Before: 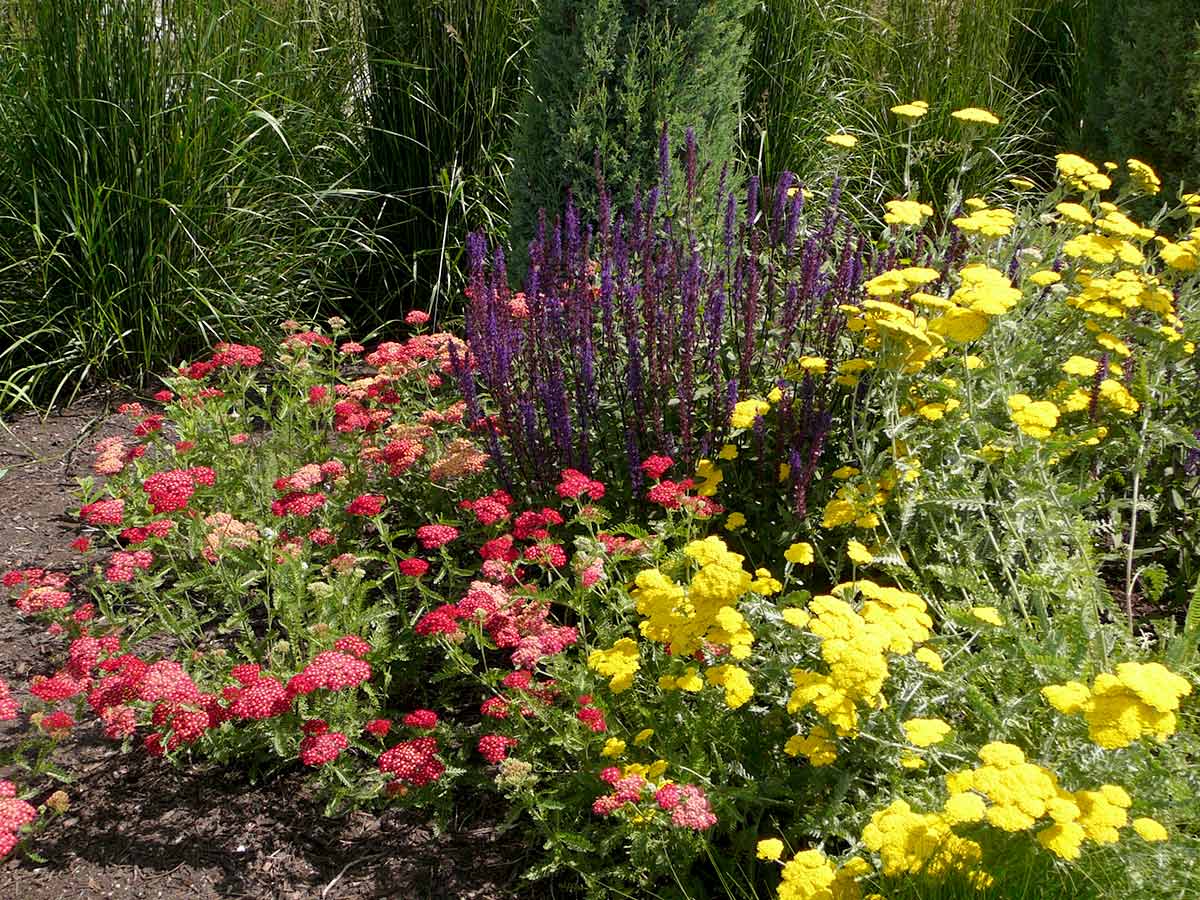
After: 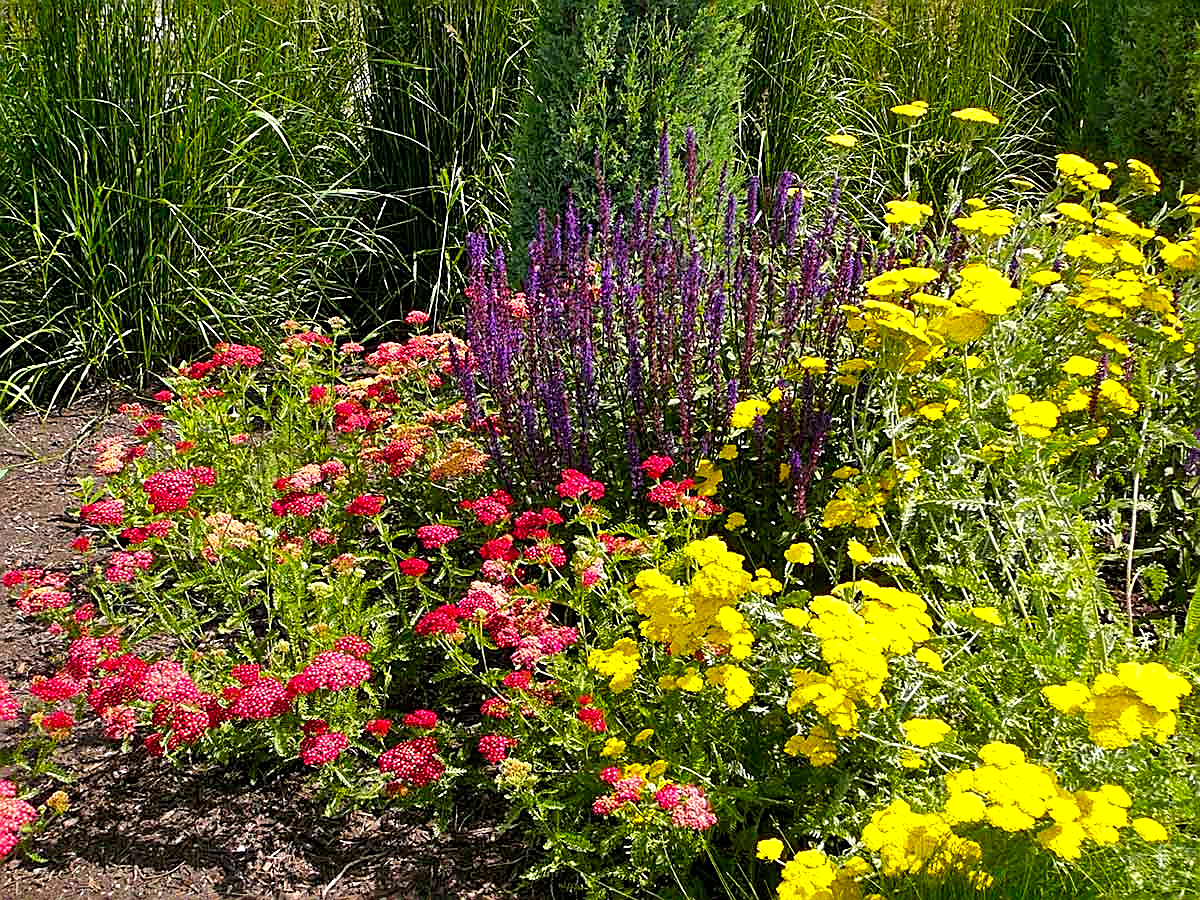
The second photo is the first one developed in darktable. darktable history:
color balance rgb: perceptual saturation grading › global saturation 36%, perceptual brilliance grading › global brilliance 10%, global vibrance 20%
sharpen: amount 0.901
shadows and highlights: soften with gaussian
grain: coarseness 0.09 ISO
